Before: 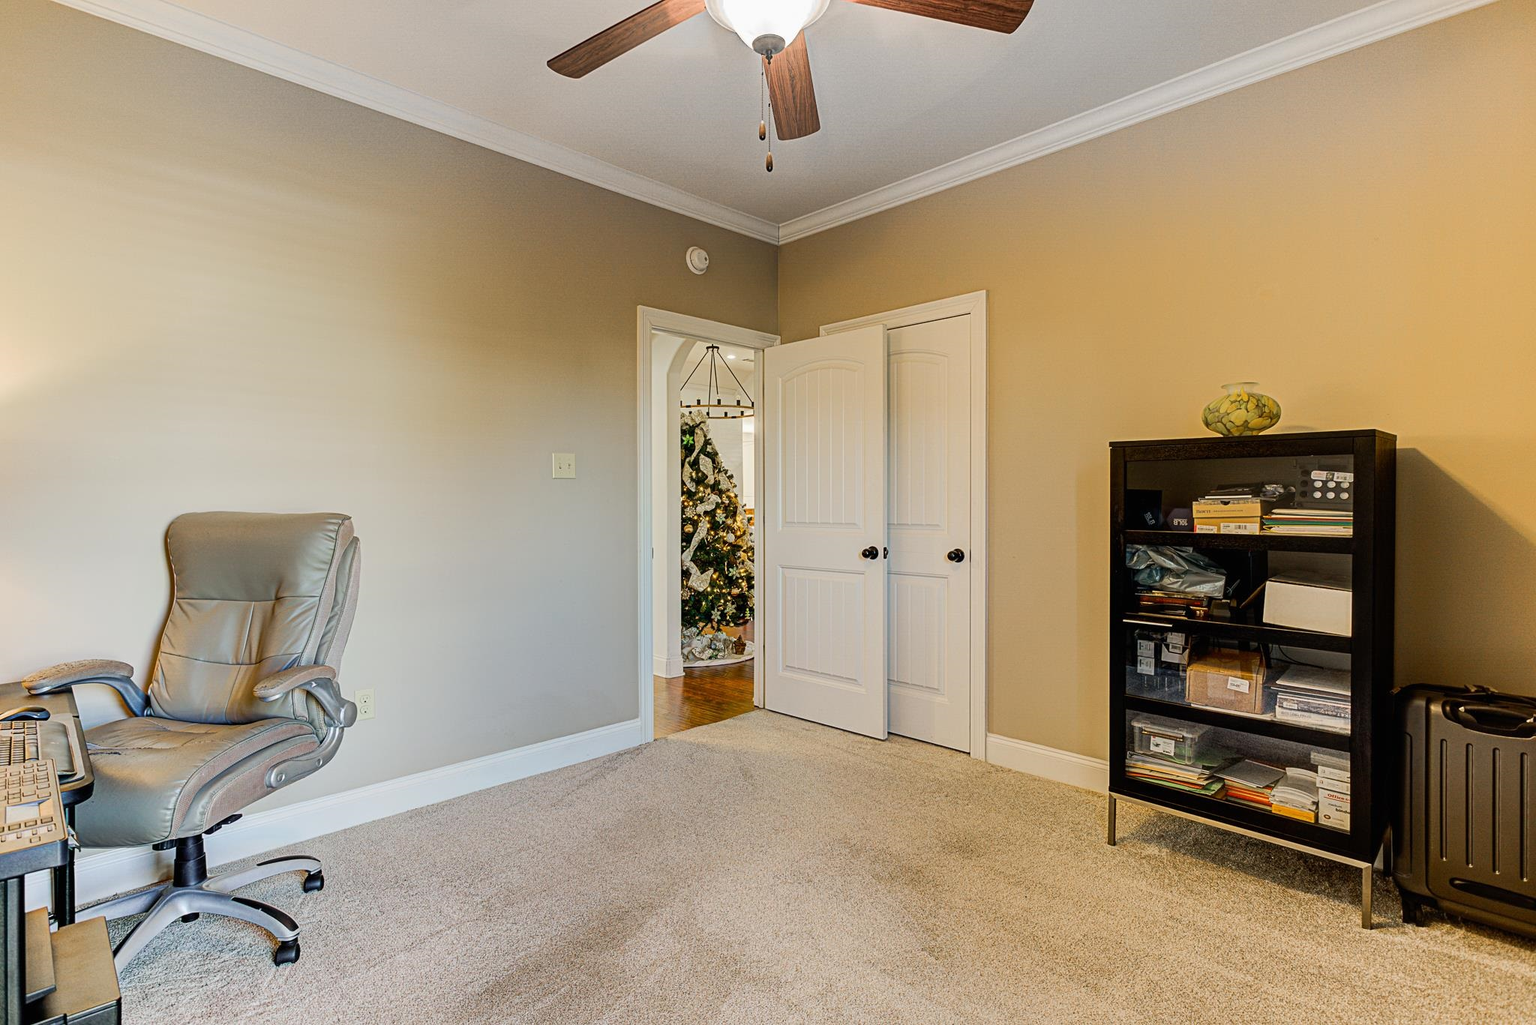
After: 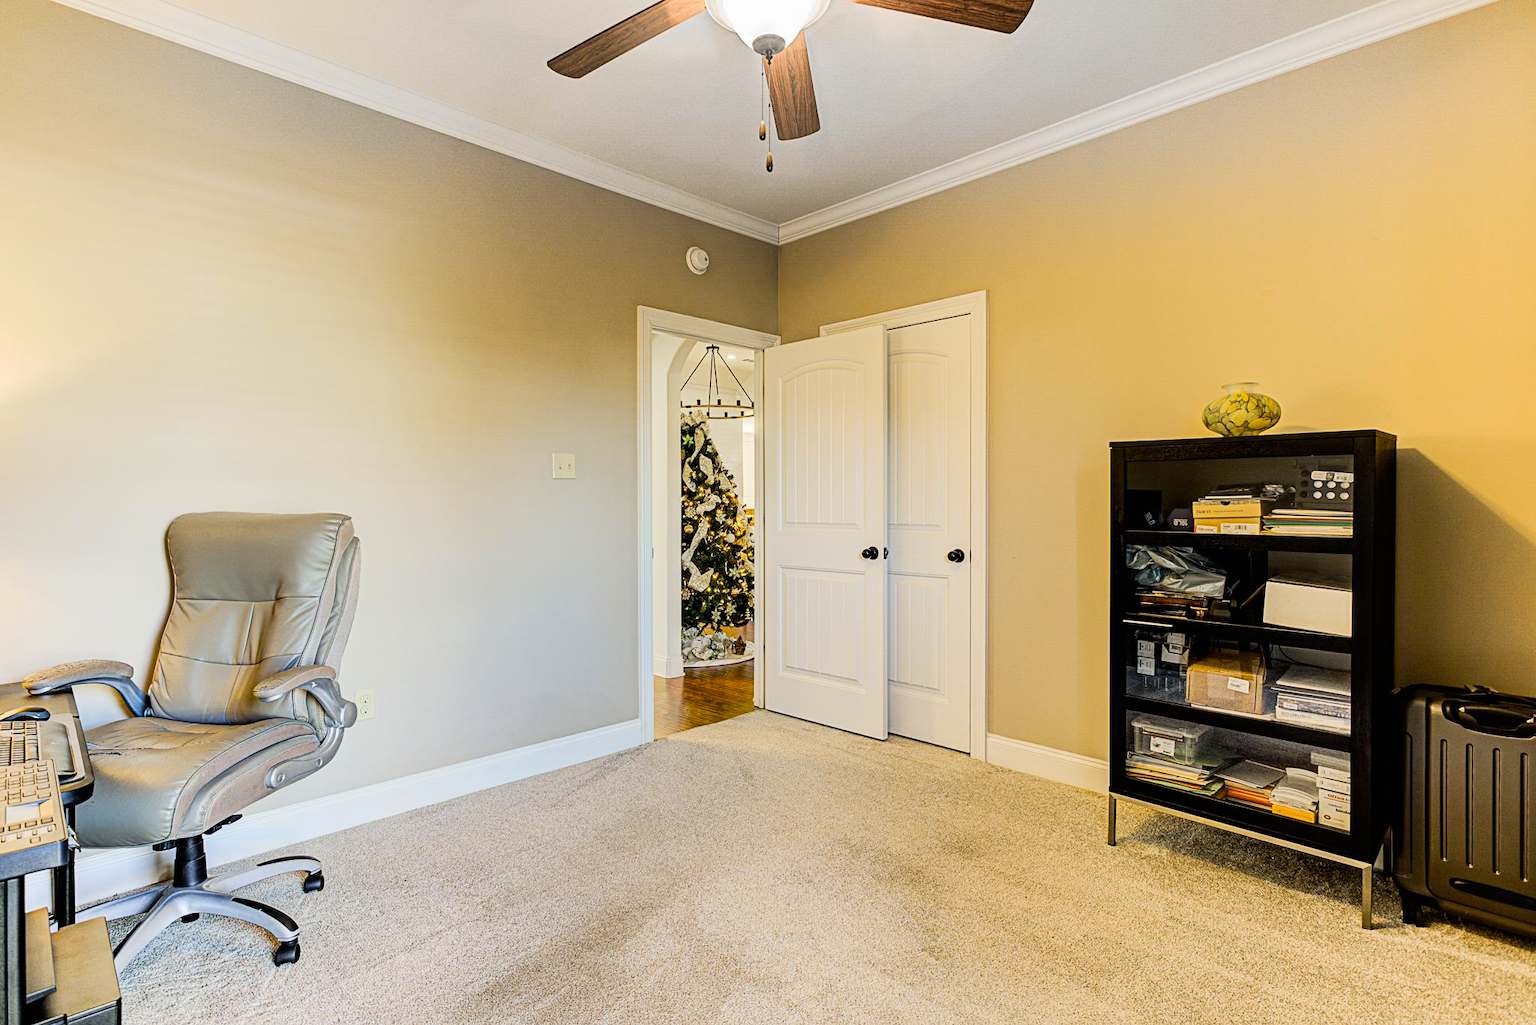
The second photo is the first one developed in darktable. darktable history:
color contrast: green-magenta contrast 0.8, blue-yellow contrast 1.1, unbound 0
tone curve: curves: ch0 [(0, 0) (0.004, 0.001) (0.133, 0.112) (0.325, 0.362) (0.832, 0.893) (1, 1)], color space Lab, linked channels, preserve colors none
